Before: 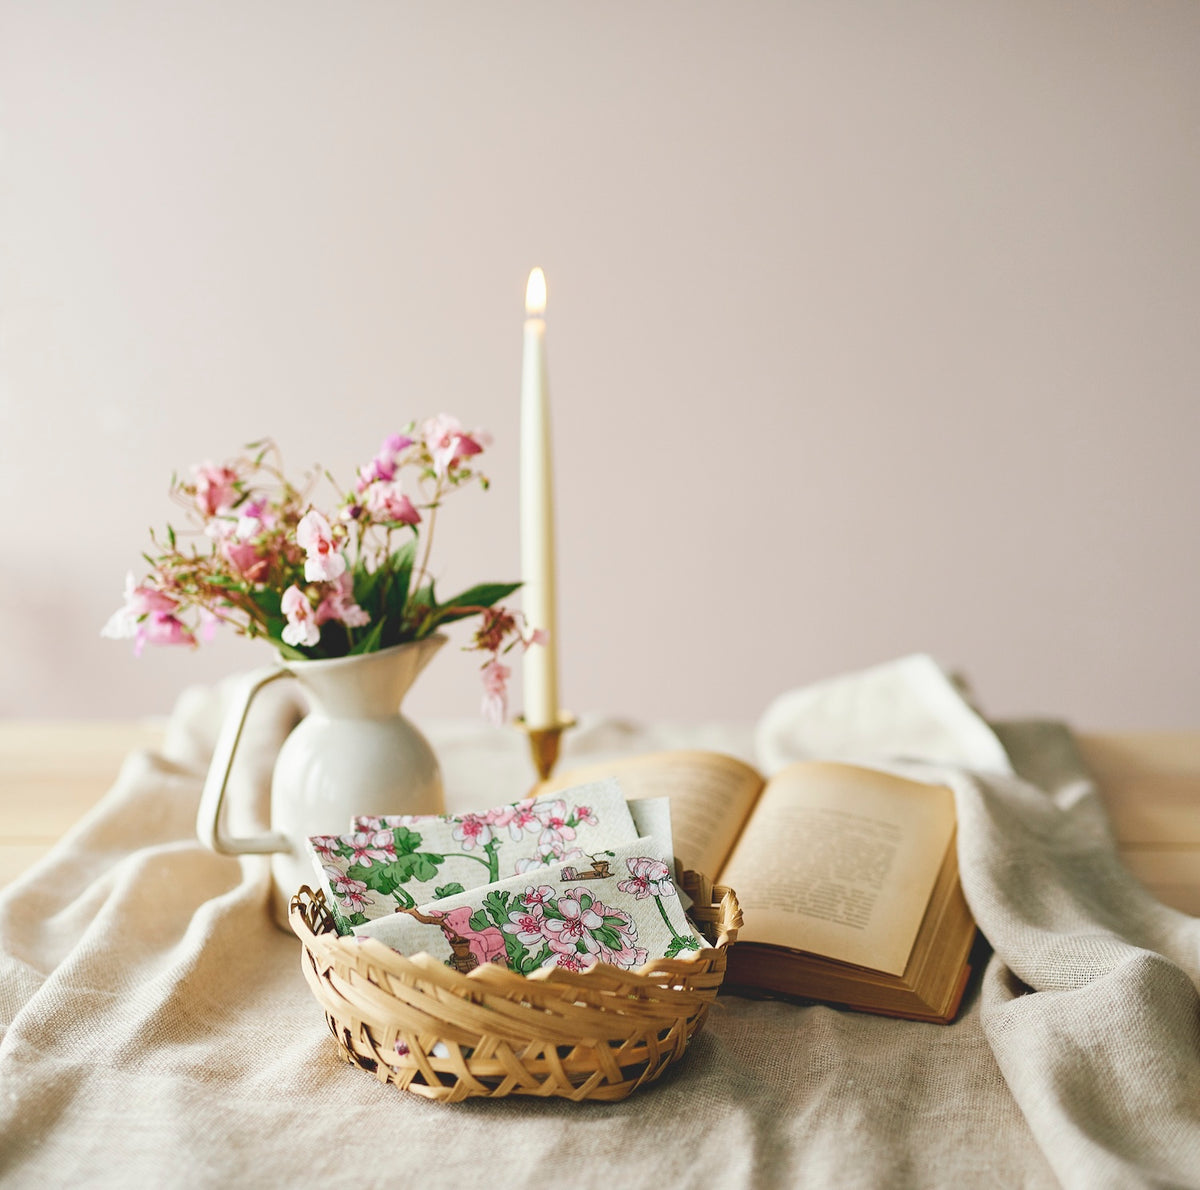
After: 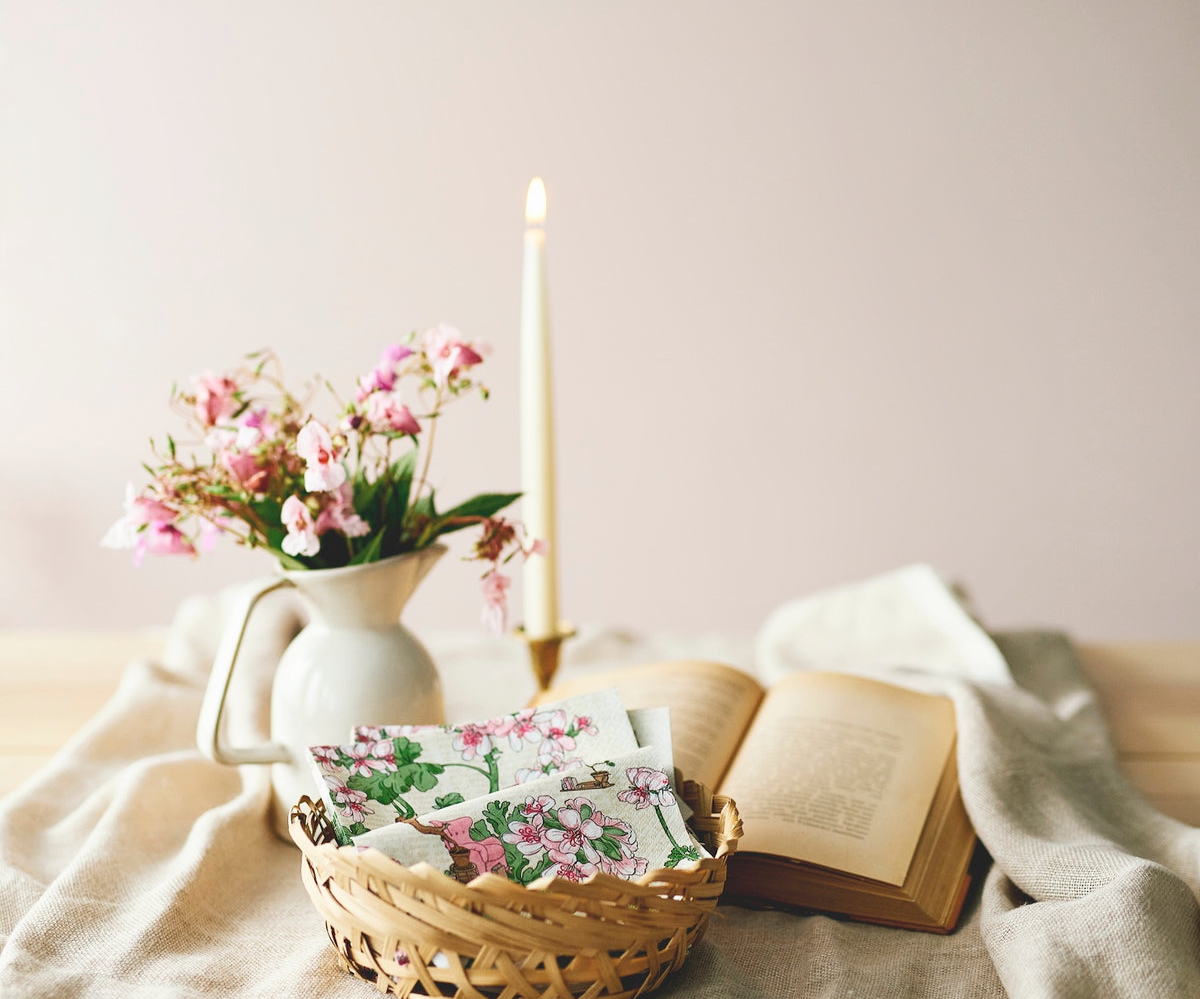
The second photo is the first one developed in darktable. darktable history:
shadows and highlights: shadows 0, highlights 40
crop: top 7.625%, bottom 8.027%
